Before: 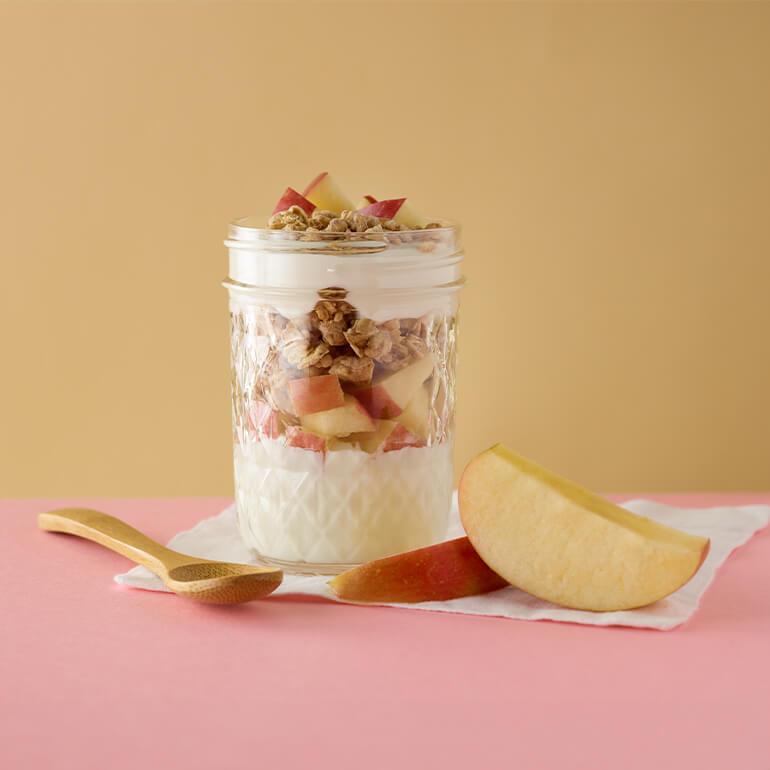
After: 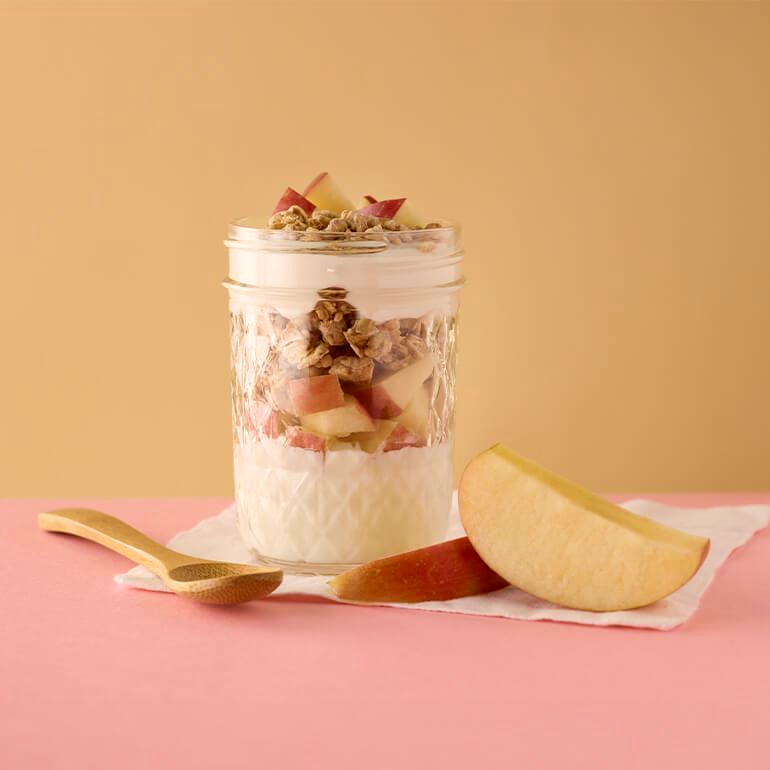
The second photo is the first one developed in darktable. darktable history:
contrast brightness saturation: contrast 0.1, brightness 0.02, saturation 0.02
color correction: highlights a* 6.27, highlights b* 8.19, shadows a* 5.94, shadows b* 7.23, saturation 0.9
